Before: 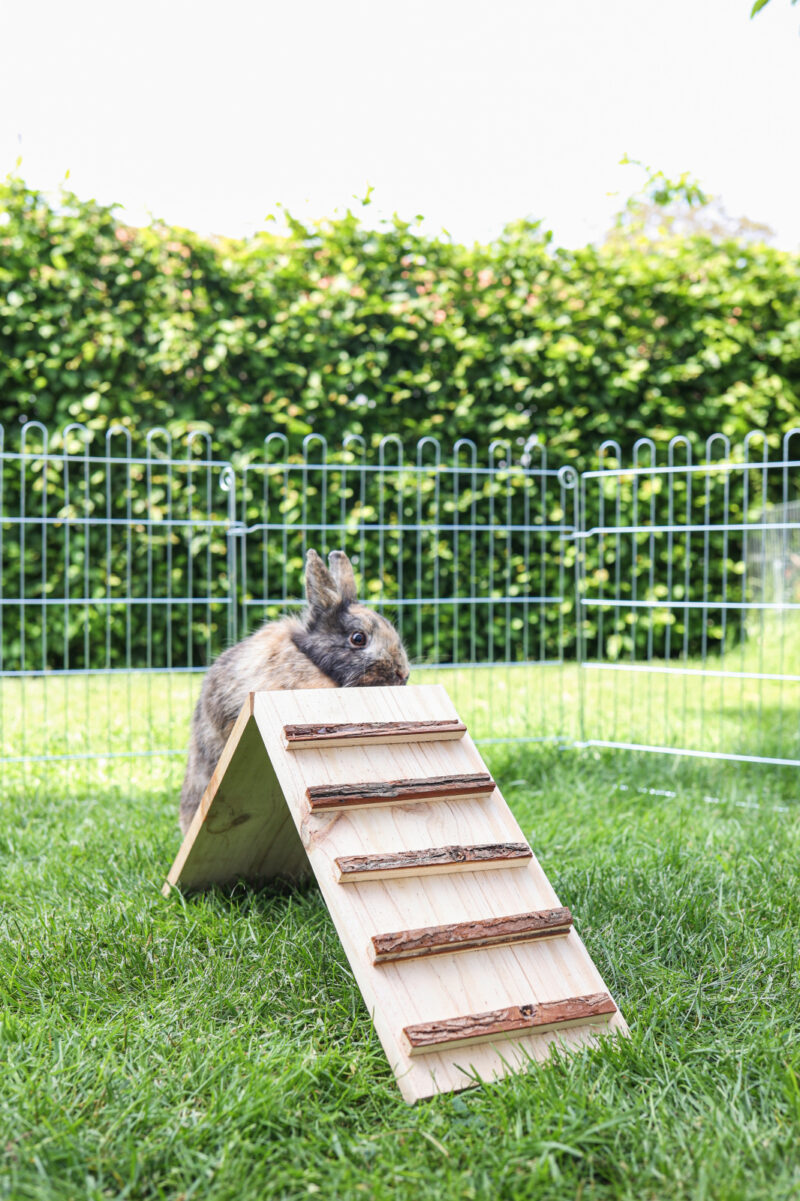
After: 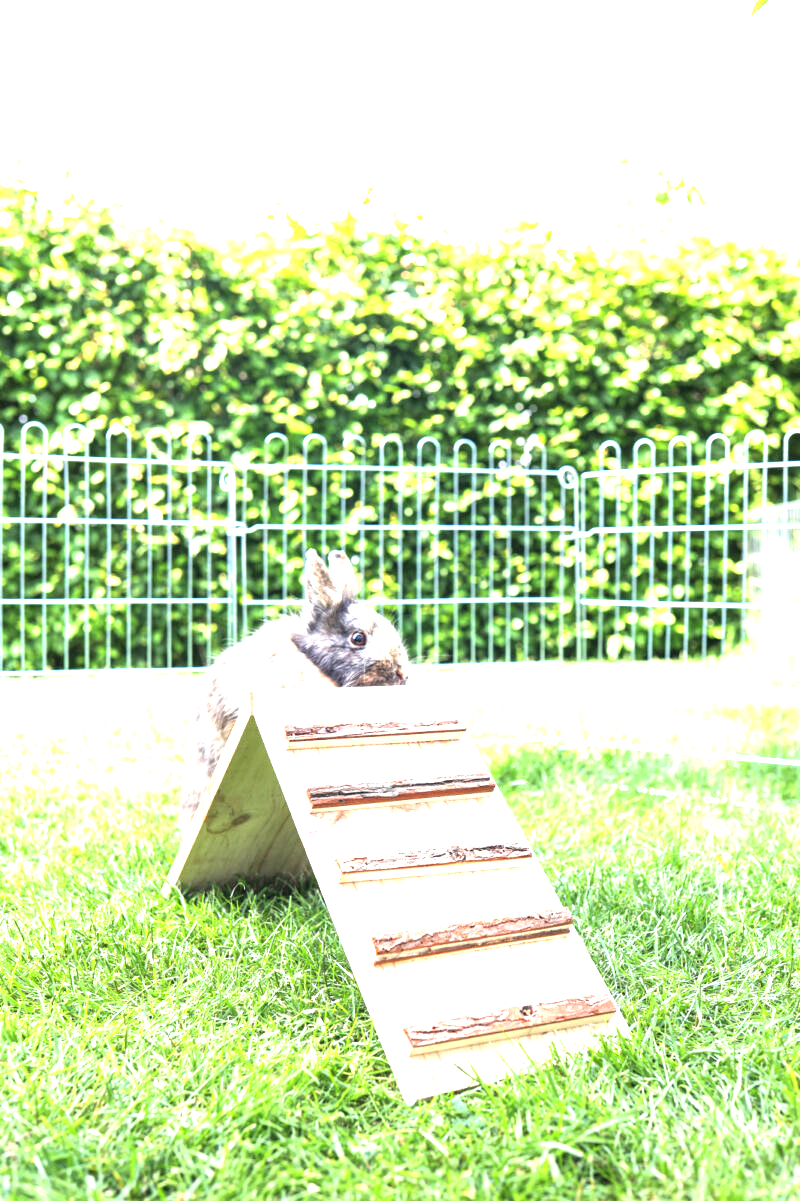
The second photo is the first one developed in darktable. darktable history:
exposure: black level correction 0.001, exposure 1.725 EV, compensate highlight preservation false
